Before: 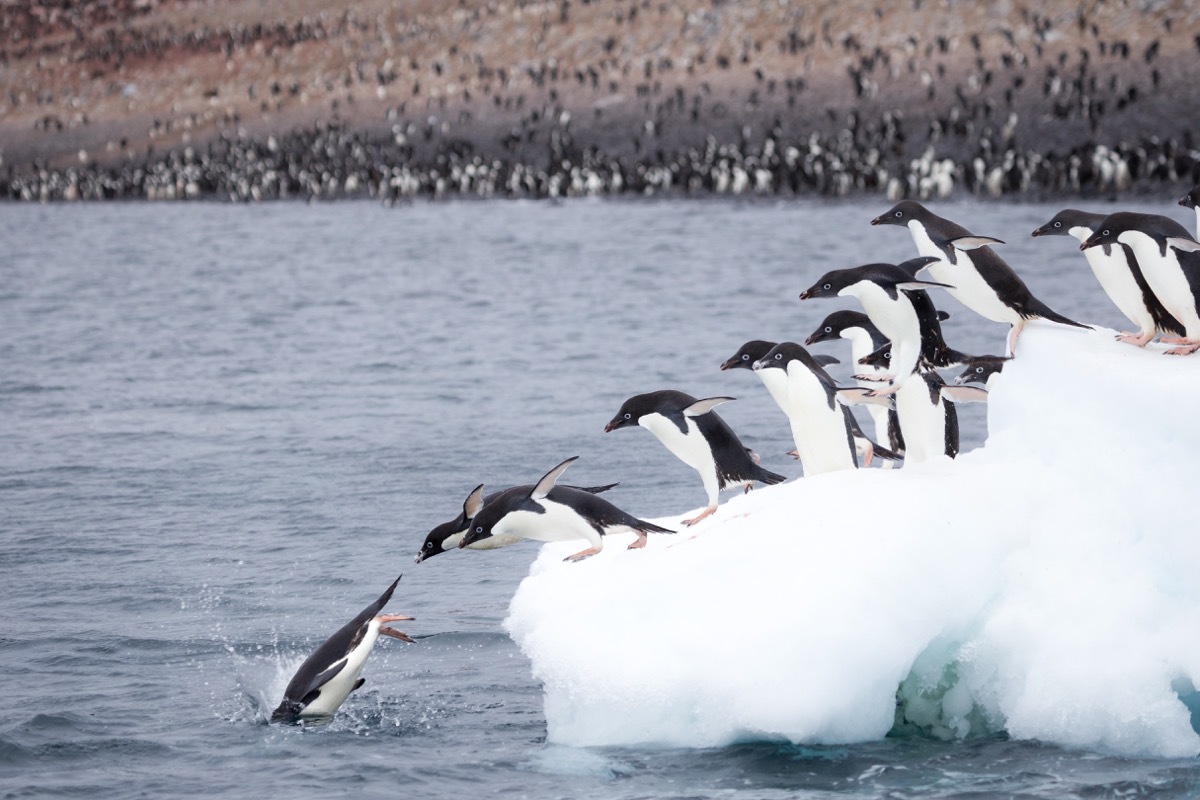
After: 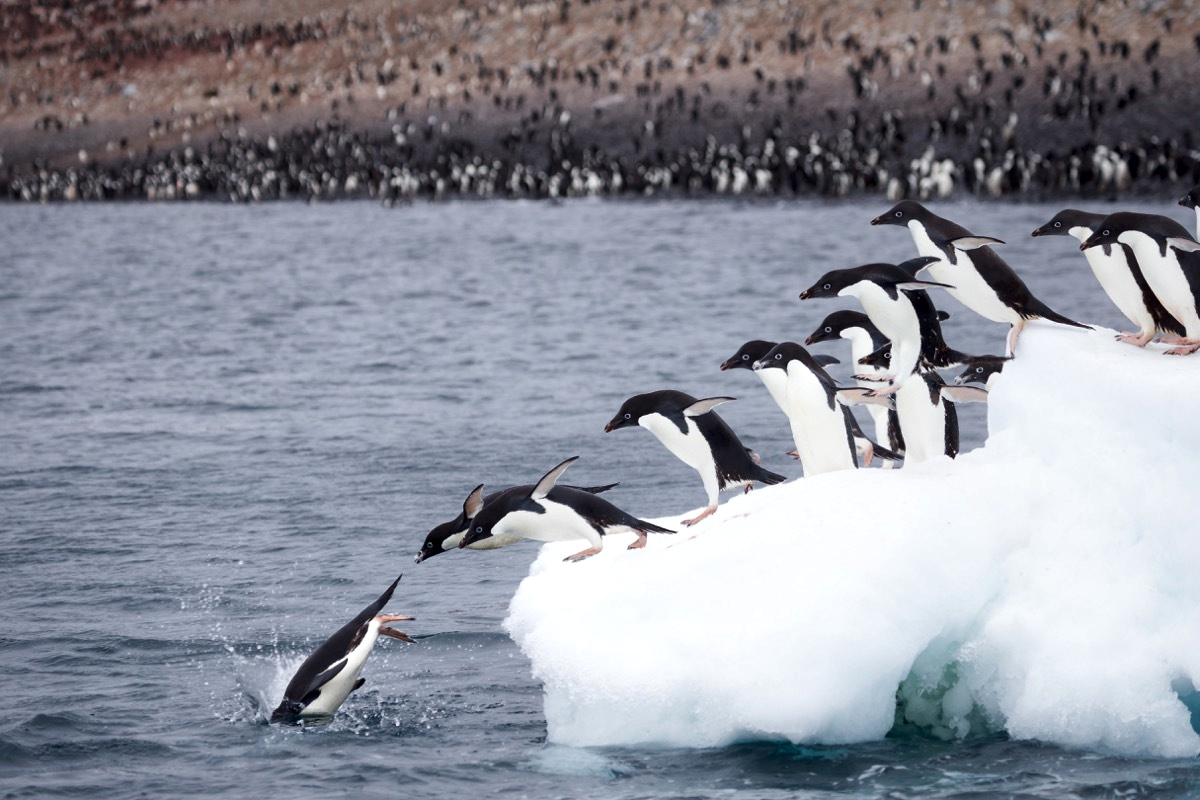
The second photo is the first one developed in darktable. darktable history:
contrast brightness saturation: contrast 0.07, brightness -0.134, saturation 0.064
local contrast: mode bilateral grid, contrast 21, coarseness 50, detail 130%, midtone range 0.2
